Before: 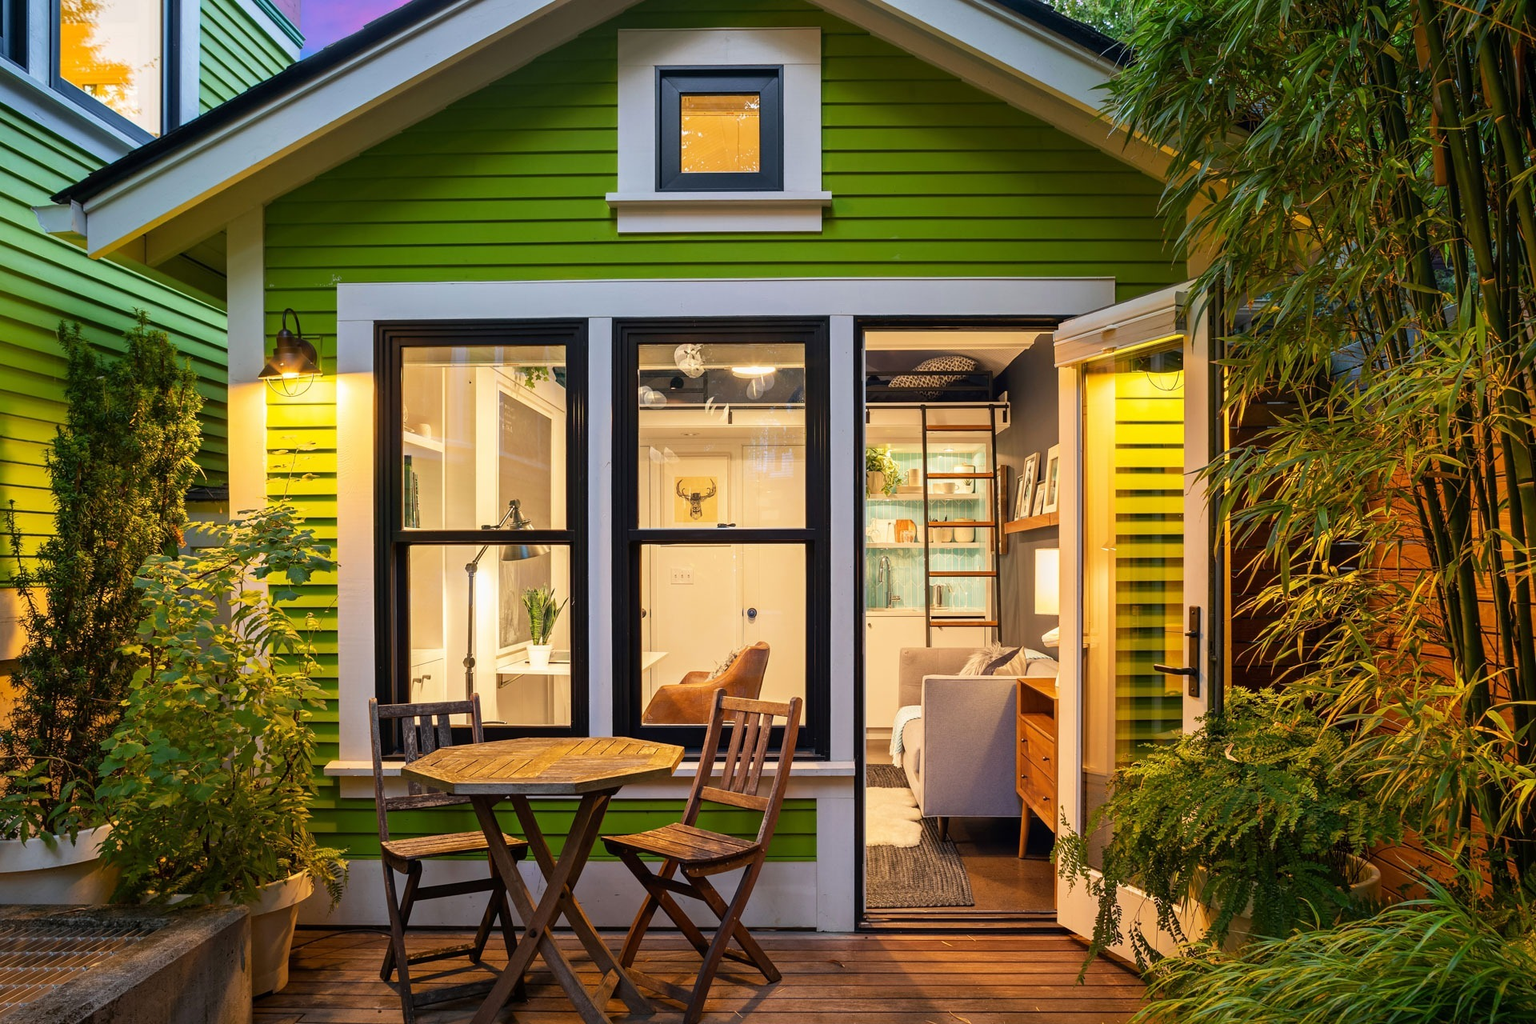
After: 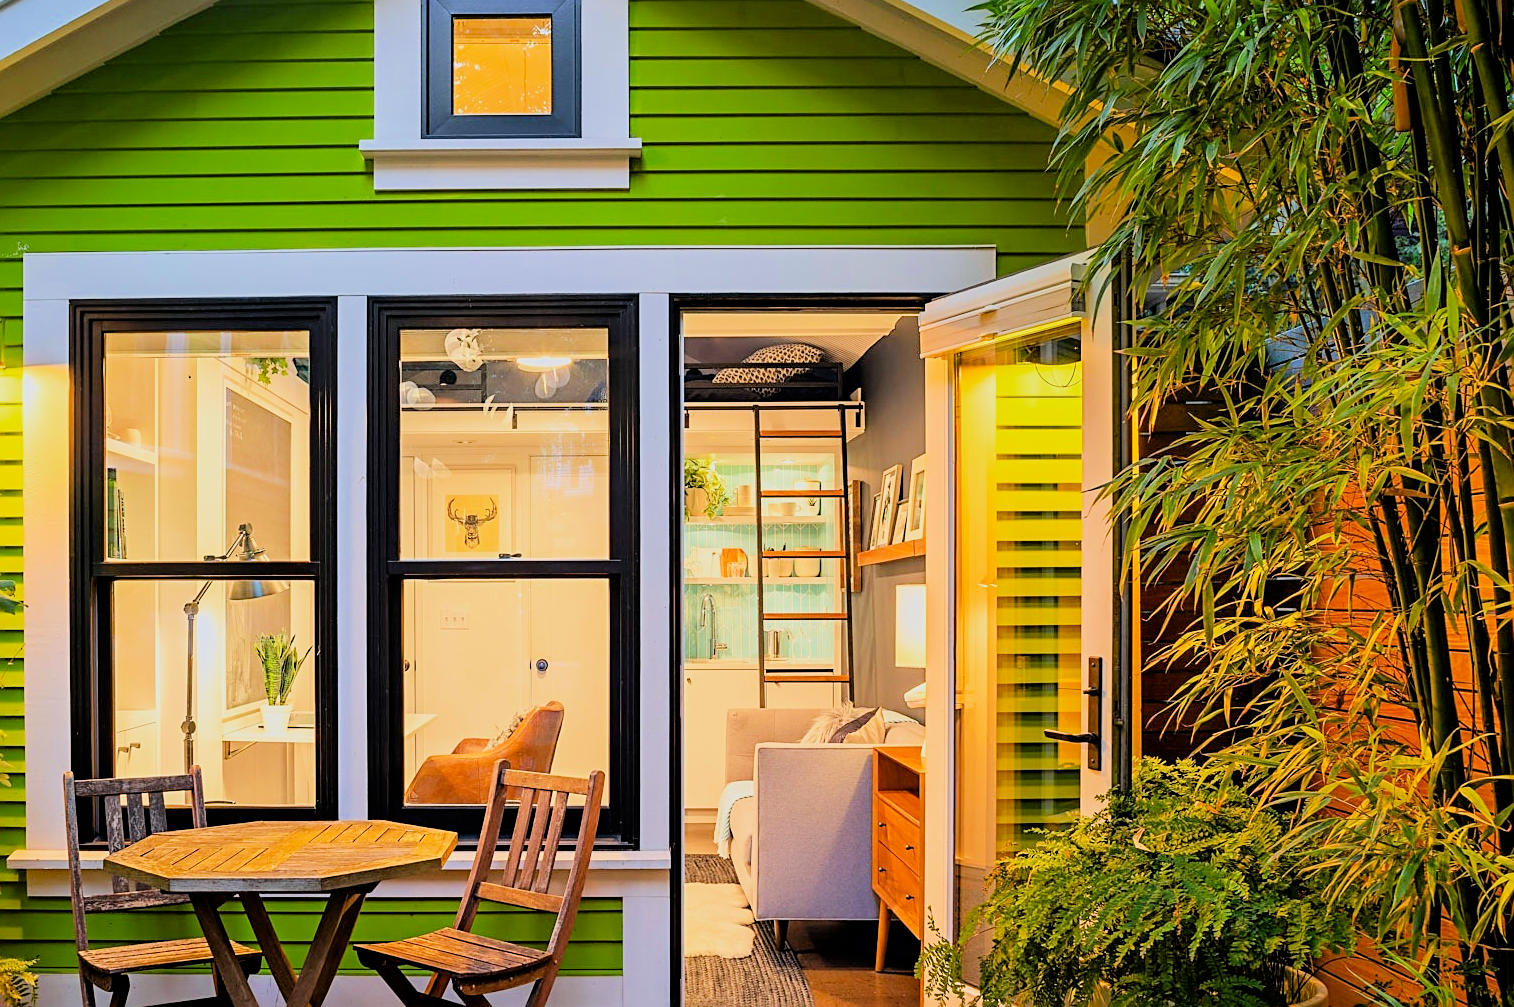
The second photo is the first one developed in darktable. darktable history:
exposure: black level correction 0.001, exposure 1.129 EV, compensate exposure bias true, compensate highlight preservation false
filmic rgb: black relative exposure -6.15 EV, white relative exposure 6.96 EV, hardness 2.23, color science v6 (2022)
white balance: red 0.98, blue 1.034
crop and rotate: left 20.74%, top 7.912%, right 0.375%, bottom 13.378%
sharpen: on, module defaults
tone equalizer: on, module defaults
contrast brightness saturation: saturation 0.13
